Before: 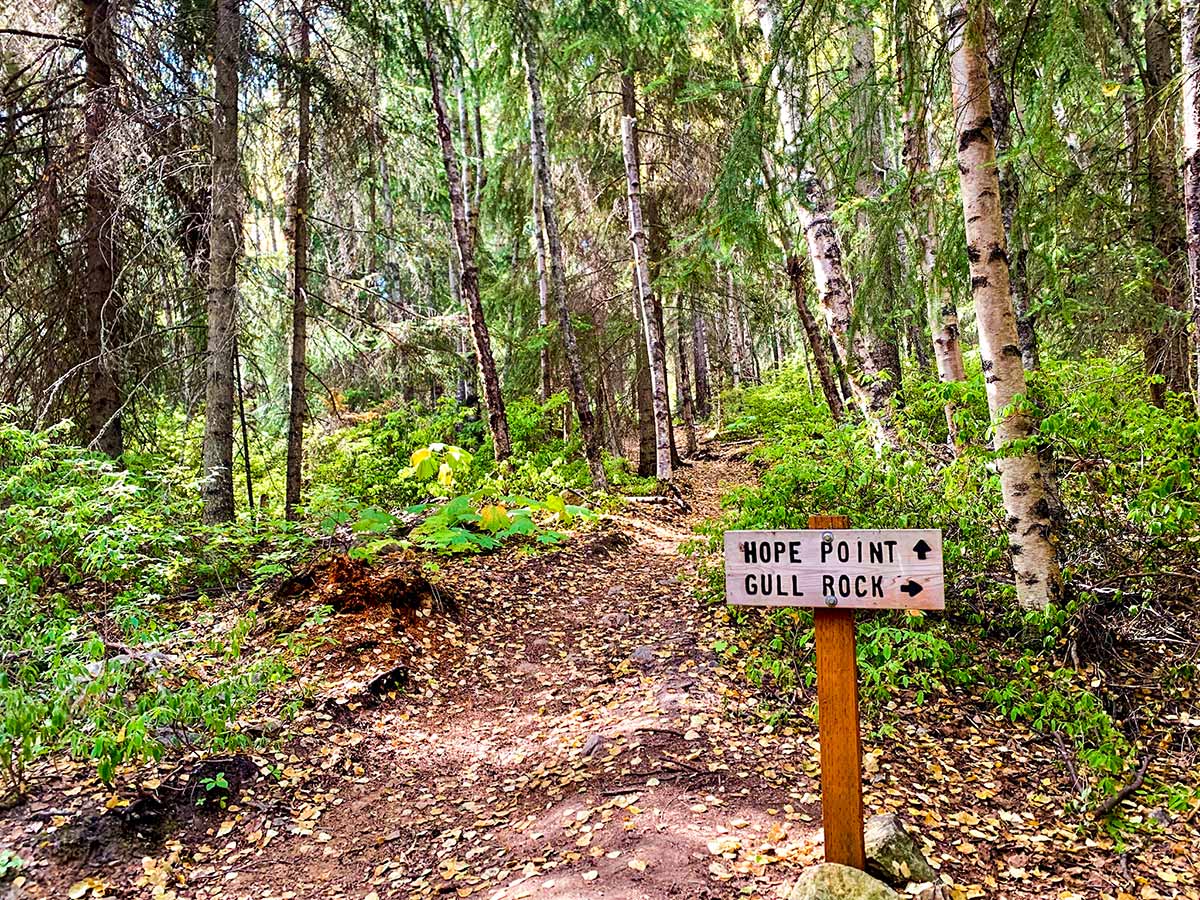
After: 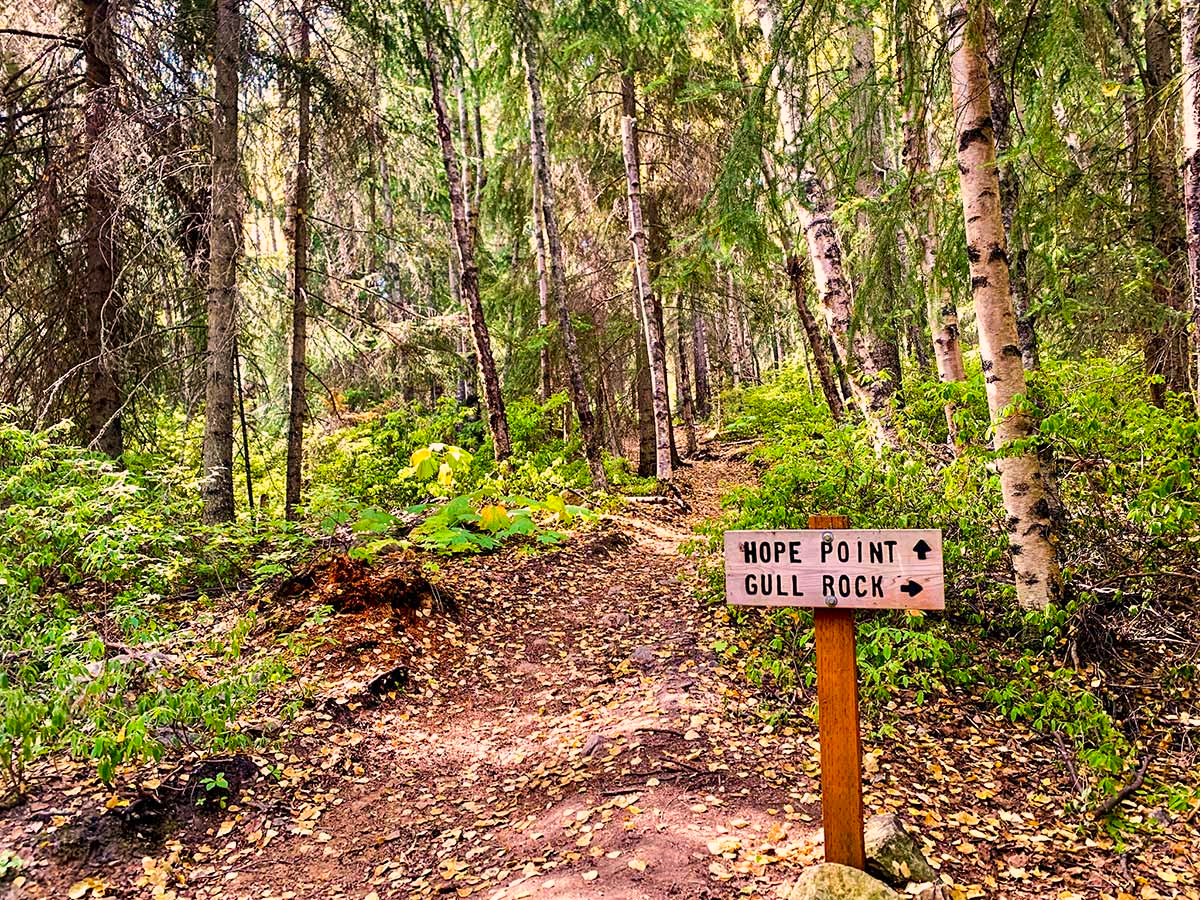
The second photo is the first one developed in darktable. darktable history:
color correction: highlights a* 11.97, highlights b* 11.62
